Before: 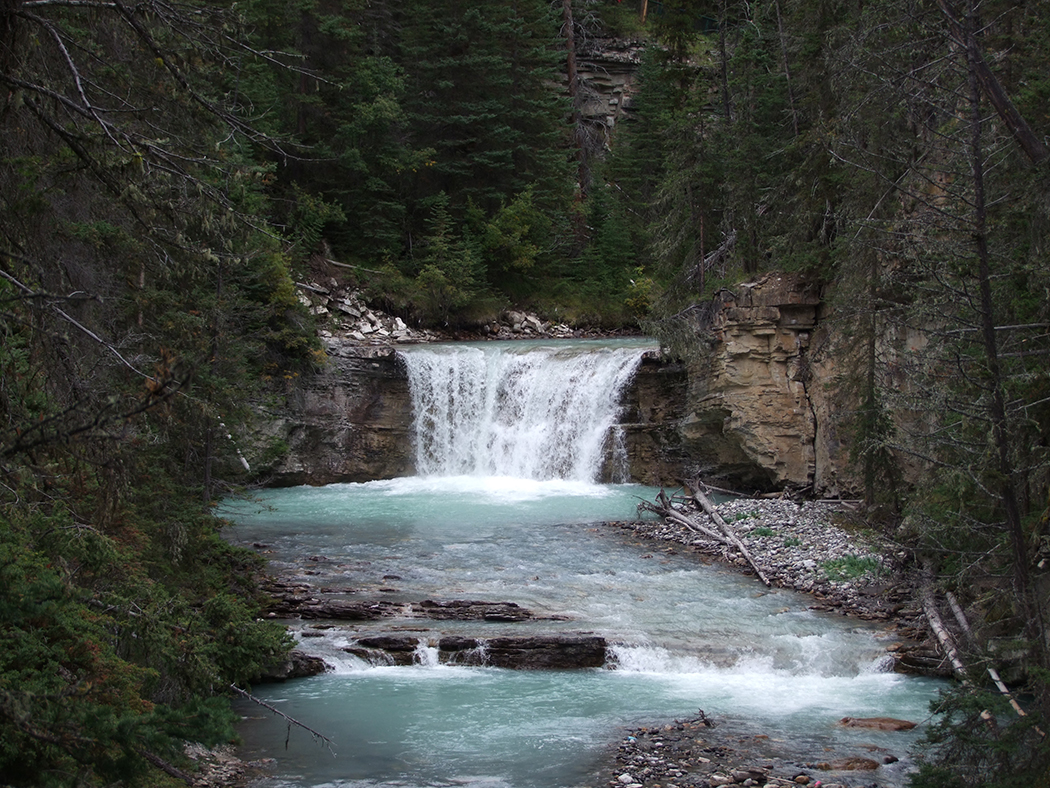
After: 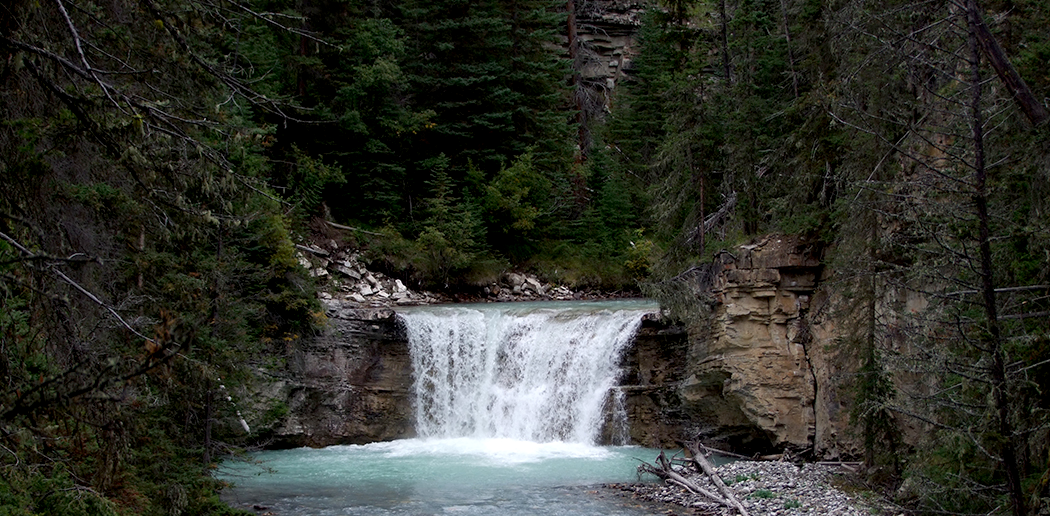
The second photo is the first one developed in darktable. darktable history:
crop and rotate: top 4.935%, bottom 29.469%
exposure: black level correction 0.01, exposure 0.01 EV, compensate highlight preservation false
